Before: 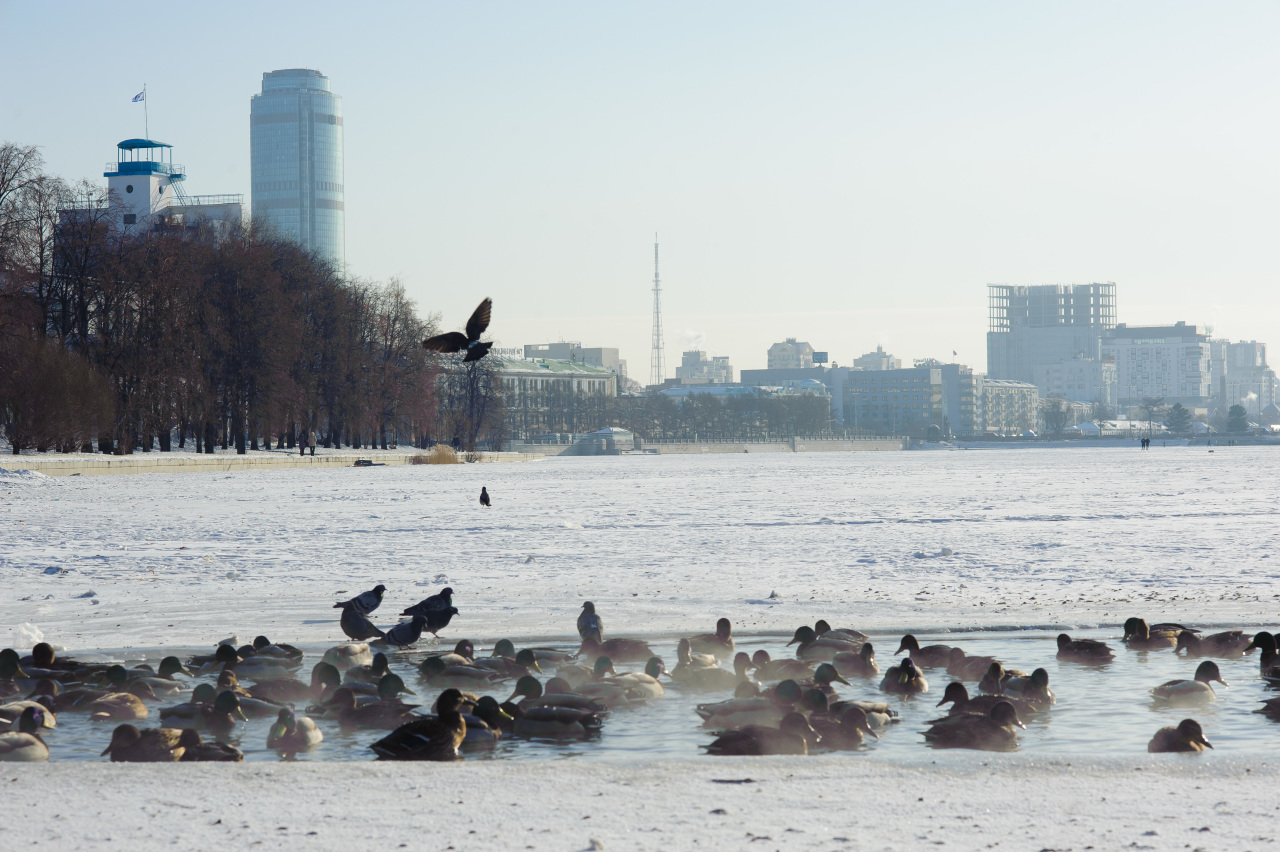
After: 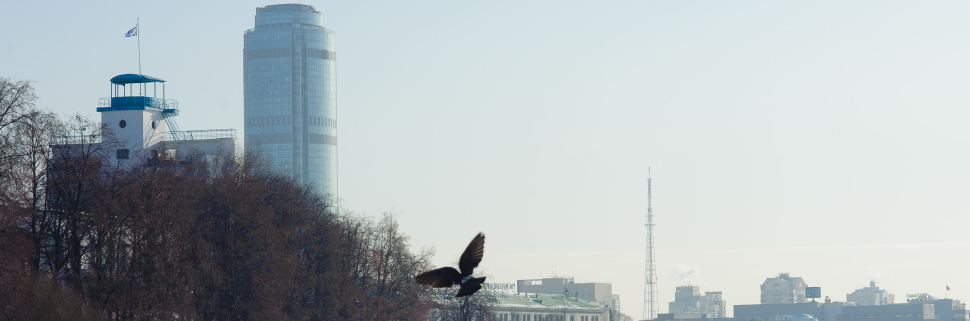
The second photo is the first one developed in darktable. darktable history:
crop: left 0.558%, top 7.637%, right 23.609%, bottom 54.577%
